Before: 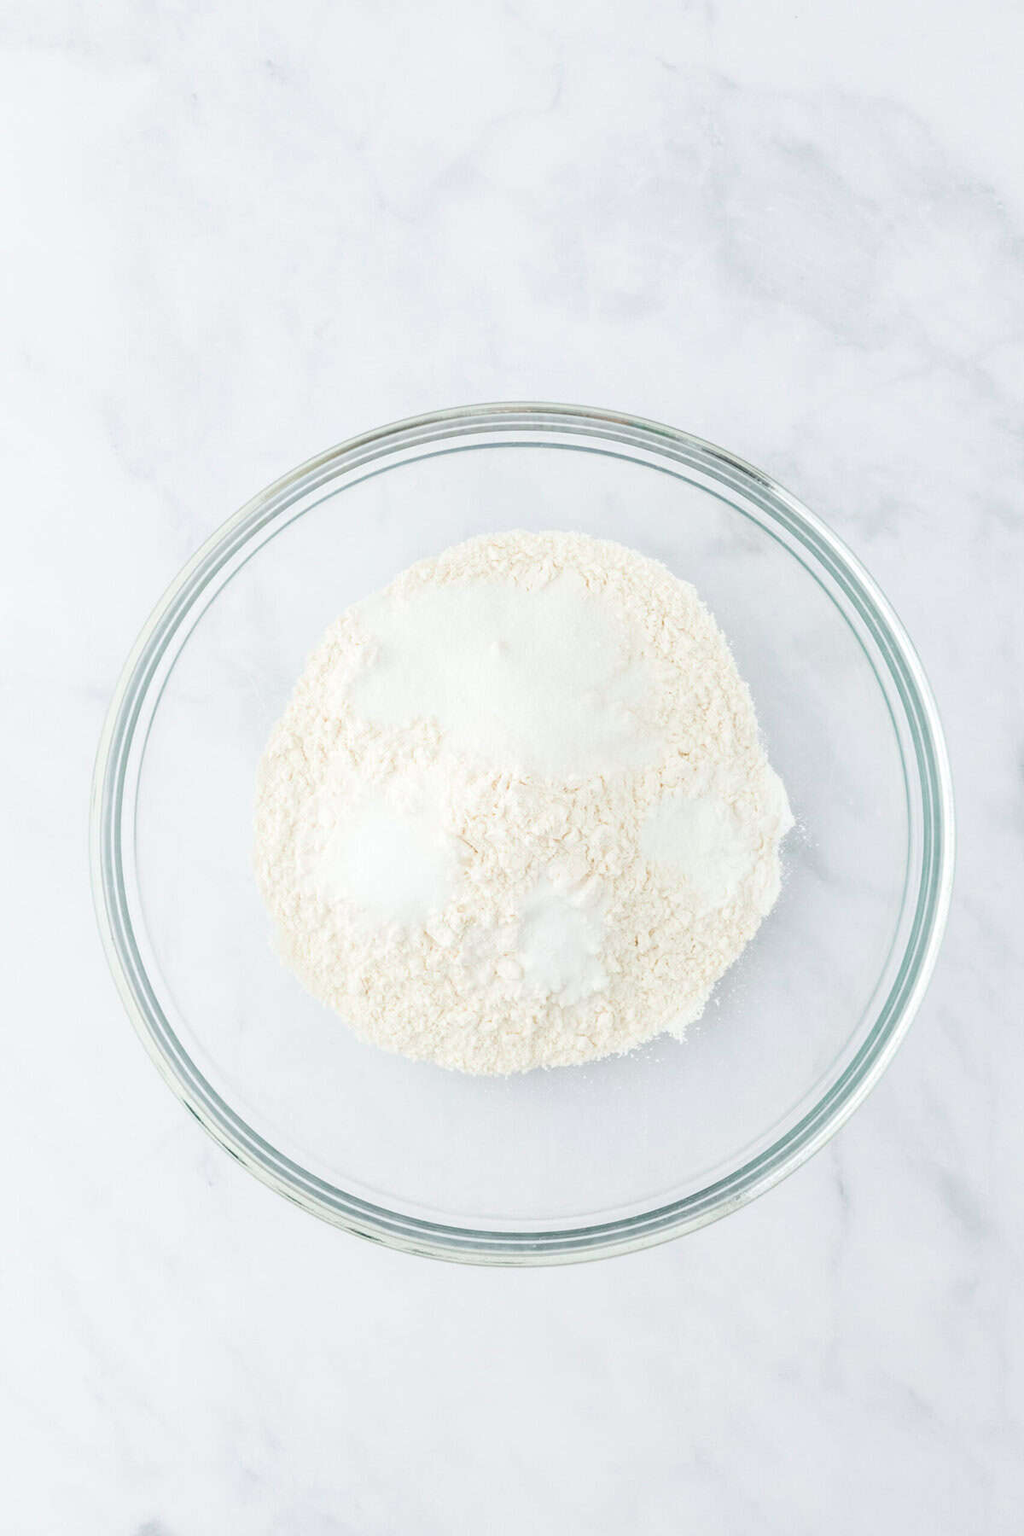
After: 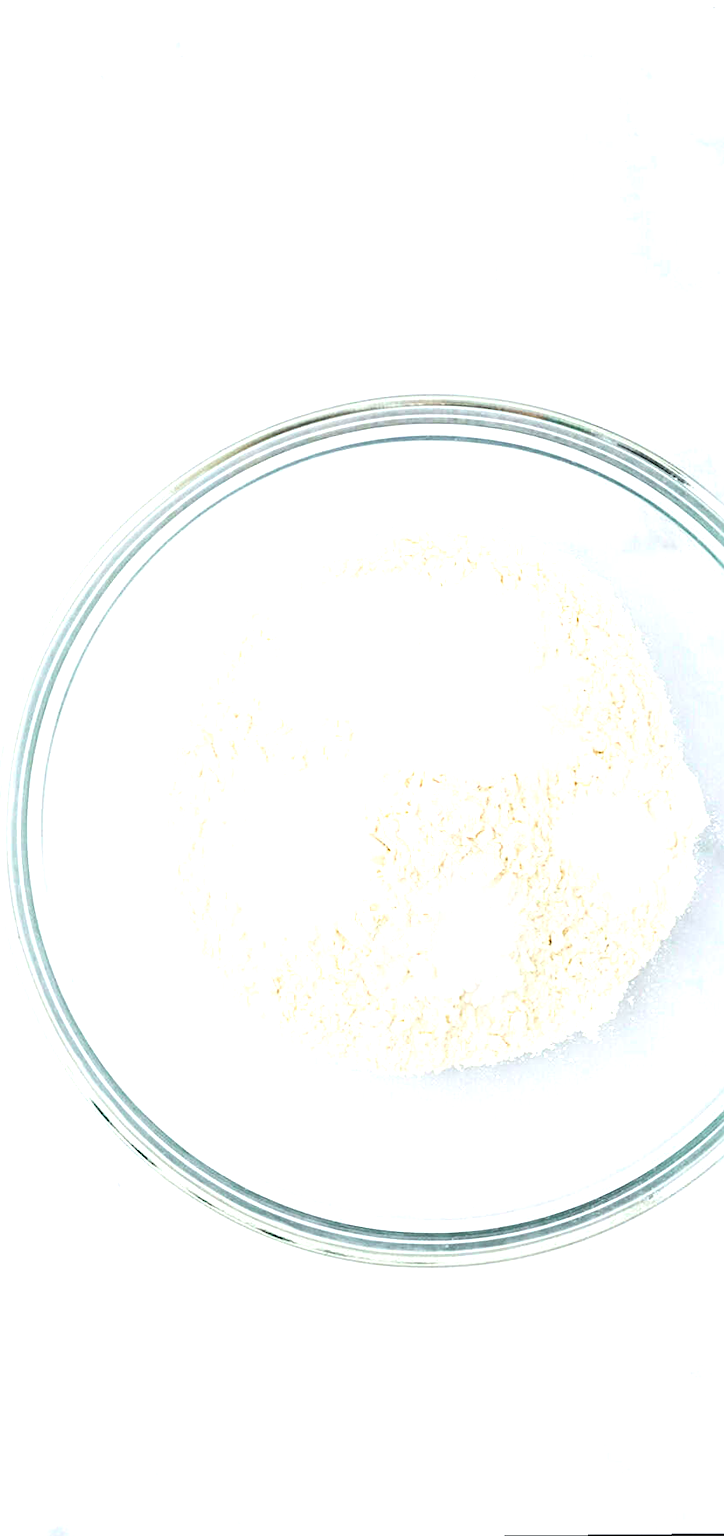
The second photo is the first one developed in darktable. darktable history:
rotate and perspective: rotation 0.174°, lens shift (vertical) 0.013, lens shift (horizontal) 0.019, shear 0.001, automatic cropping original format, crop left 0.007, crop right 0.991, crop top 0.016, crop bottom 0.997
contrast brightness saturation: contrast 0.05
color balance rgb: linear chroma grading › global chroma 9%, perceptual saturation grading › global saturation 36%, perceptual brilliance grading › global brilliance 15%, perceptual brilliance grading › shadows -35%, global vibrance 15%
sharpen: radius 3.119
crop and rotate: left 9.061%, right 20.142%
